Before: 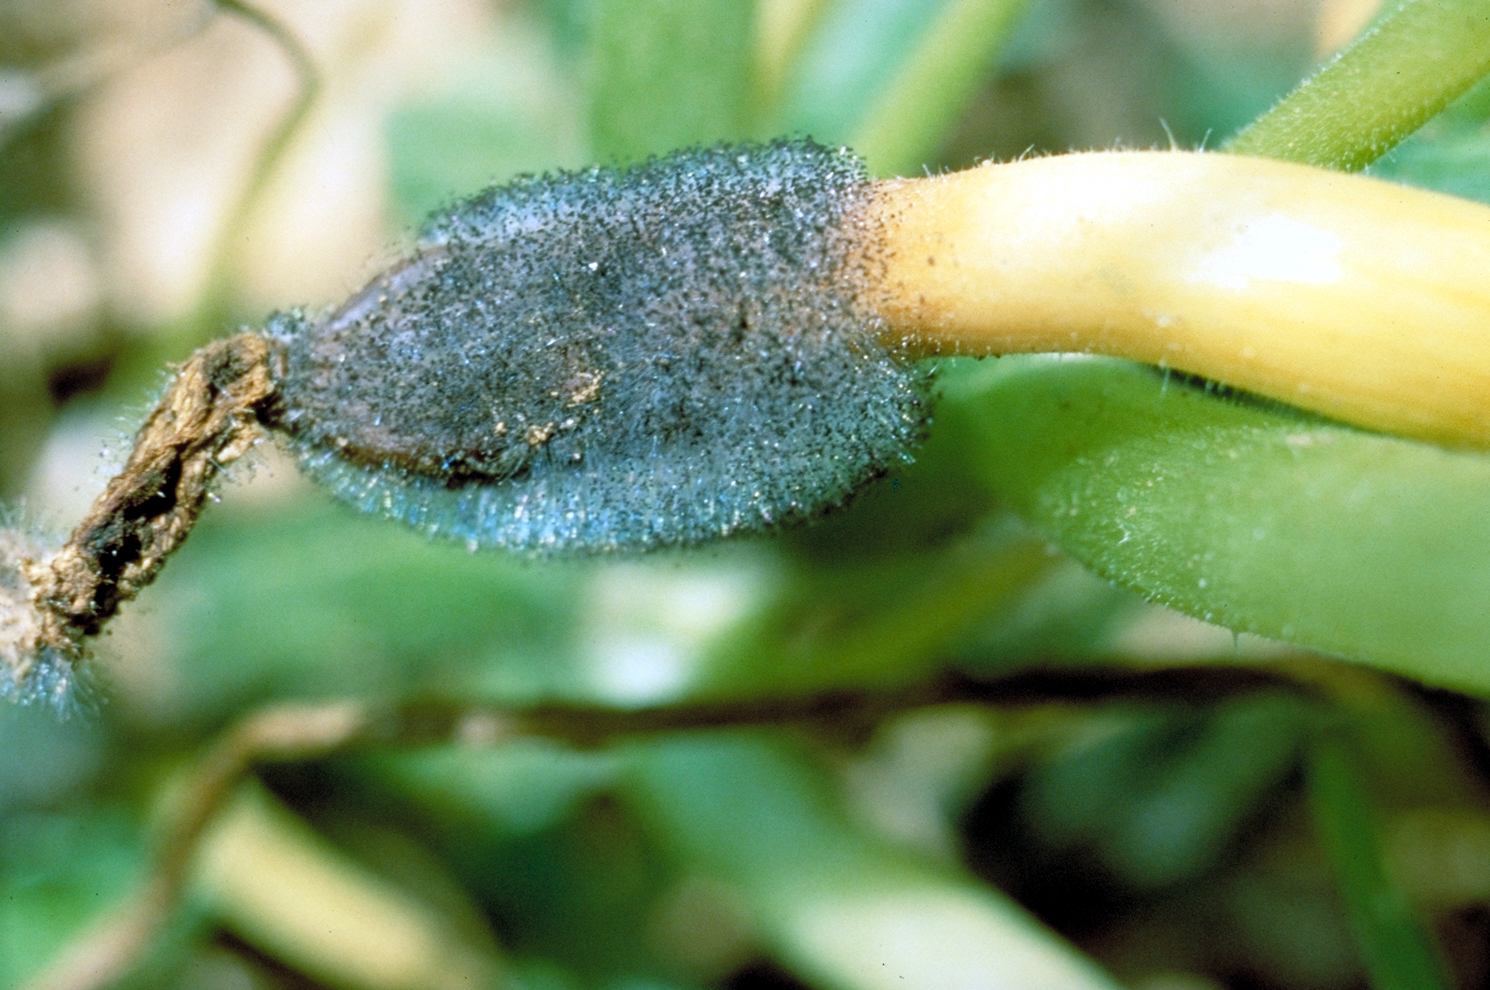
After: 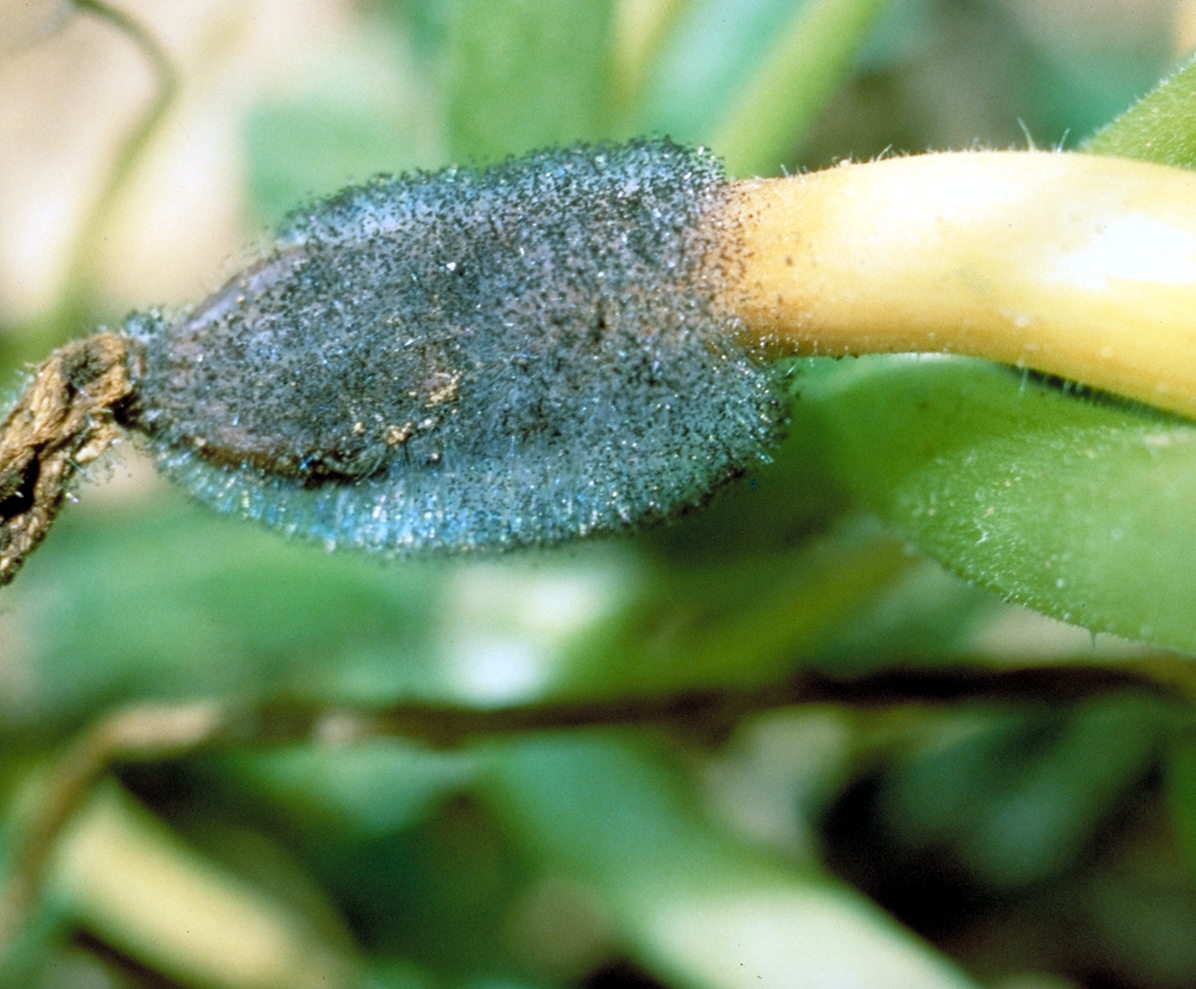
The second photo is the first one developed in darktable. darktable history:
crop and rotate: left 9.59%, right 10.112%
